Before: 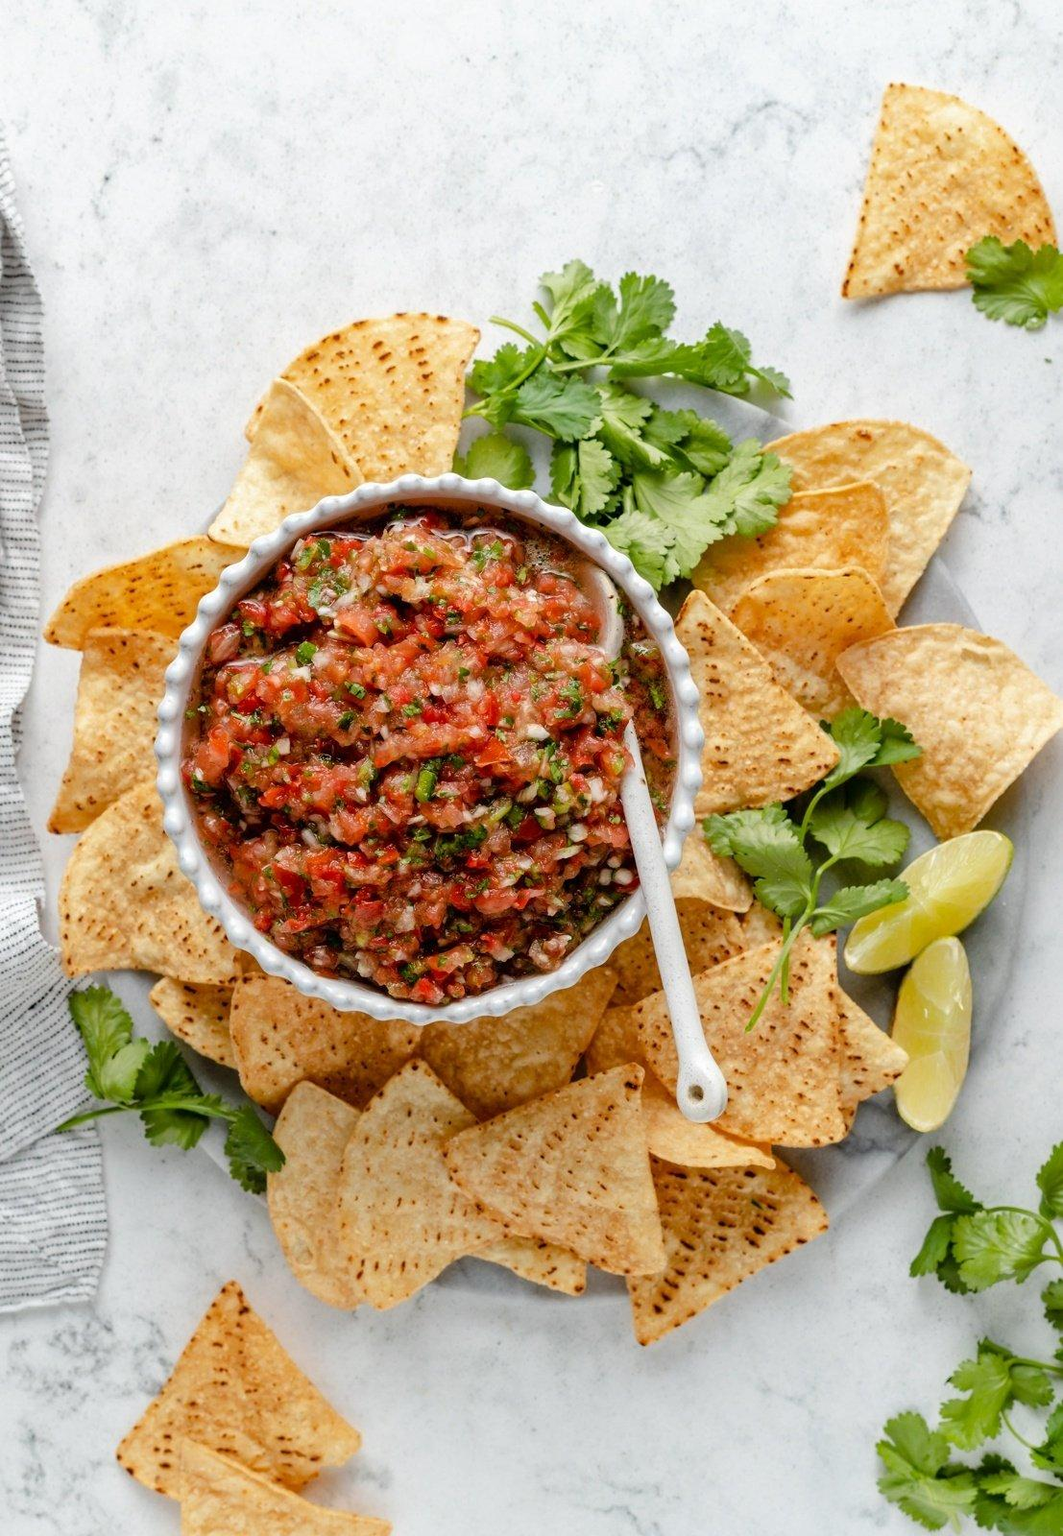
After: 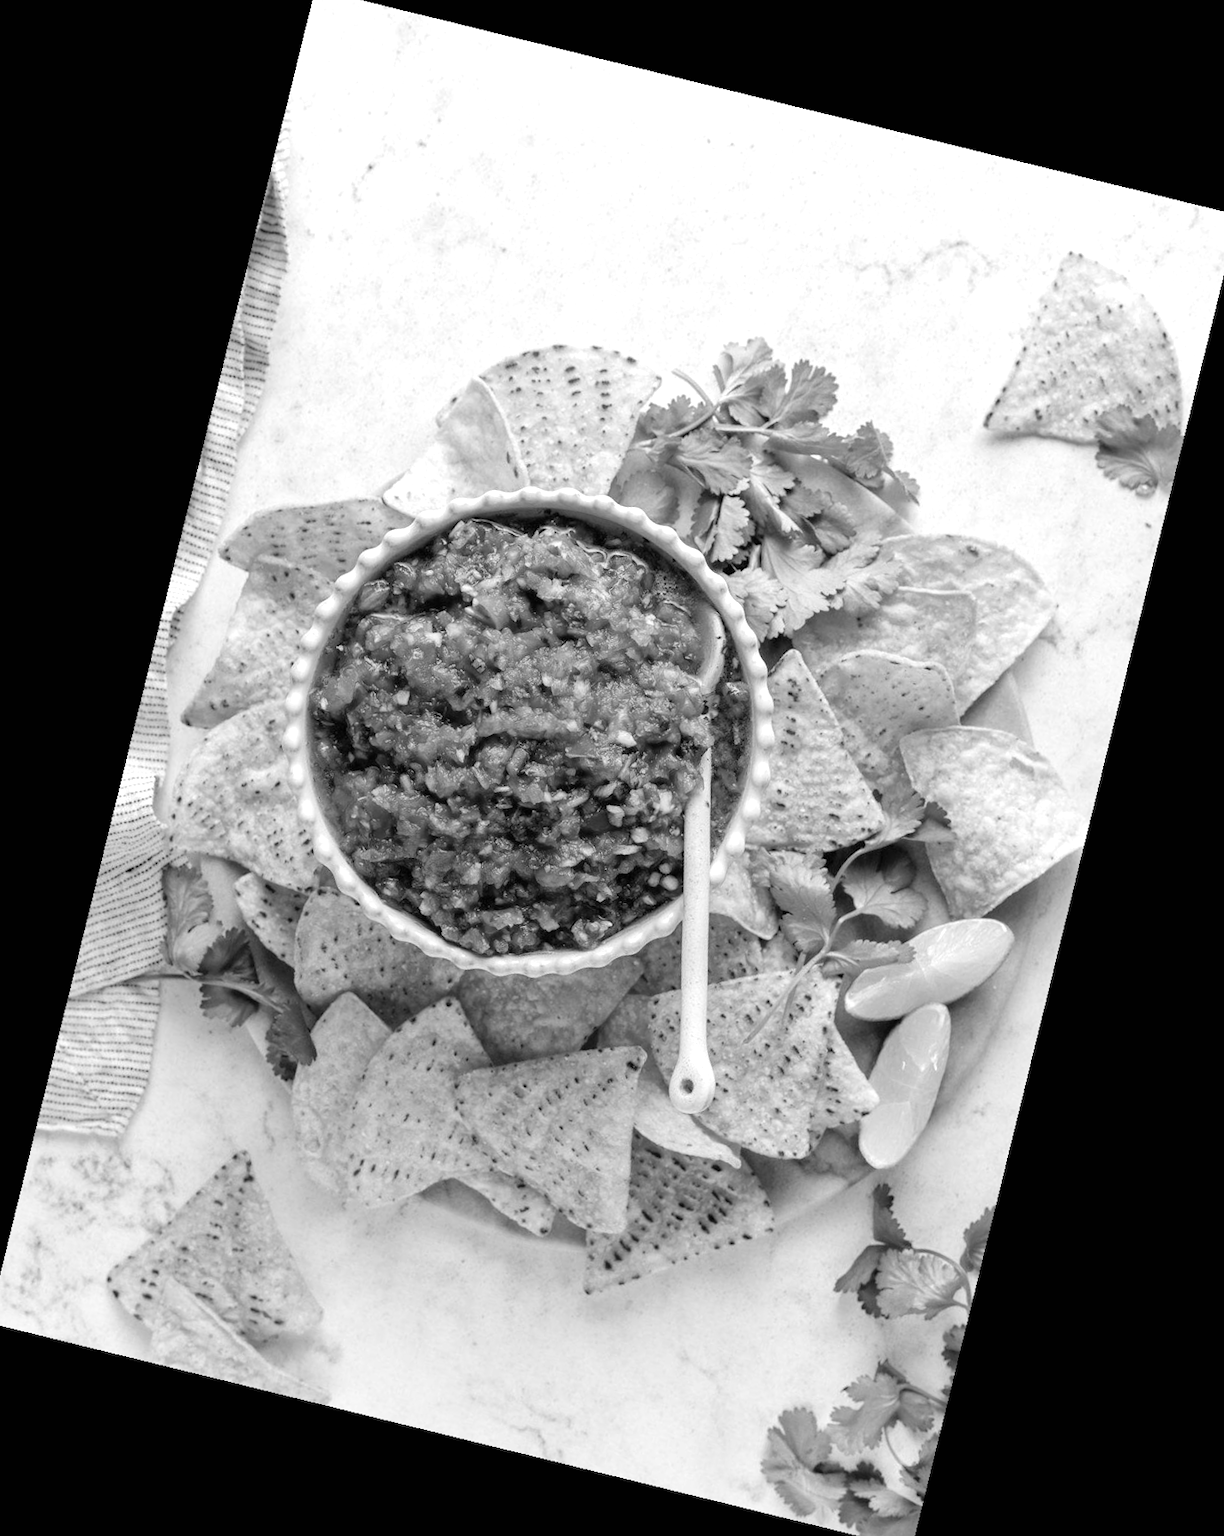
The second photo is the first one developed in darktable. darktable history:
rotate and perspective: rotation 13.27°, automatic cropping off
crop and rotate: angle -0.5°
monochrome: a -92.57, b 58.91
exposure: black level correction 0, exposure 0.5 EV, compensate exposure bias true, compensate highlight preservation false
